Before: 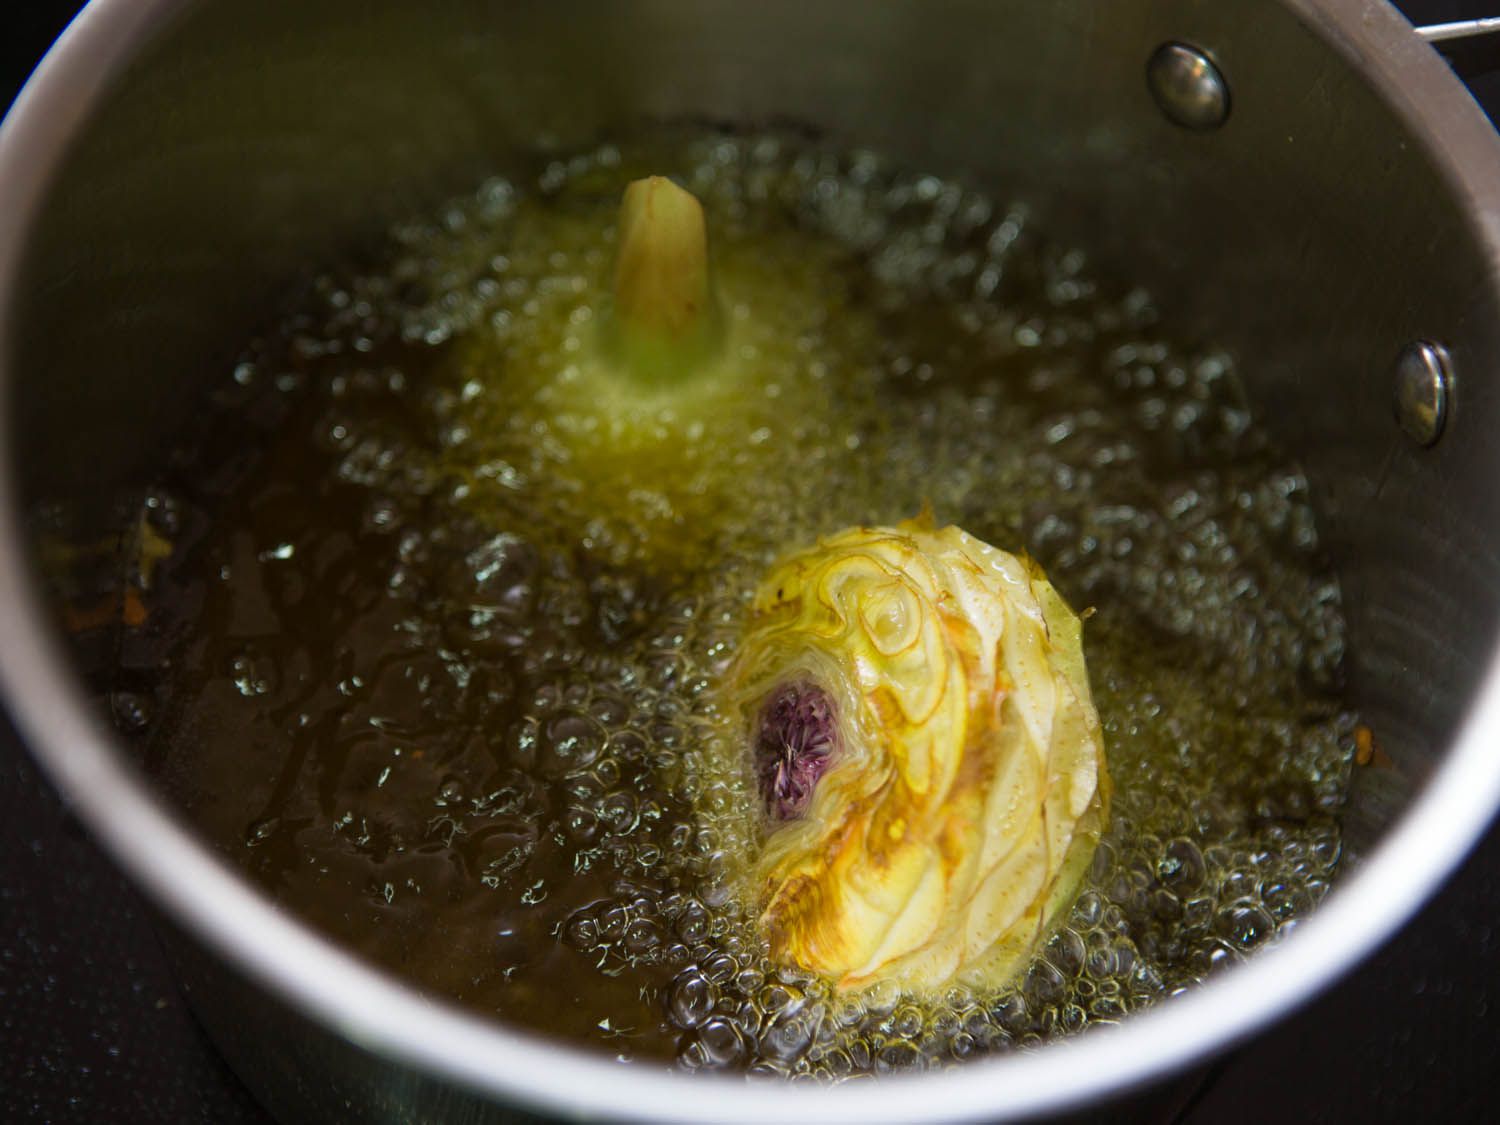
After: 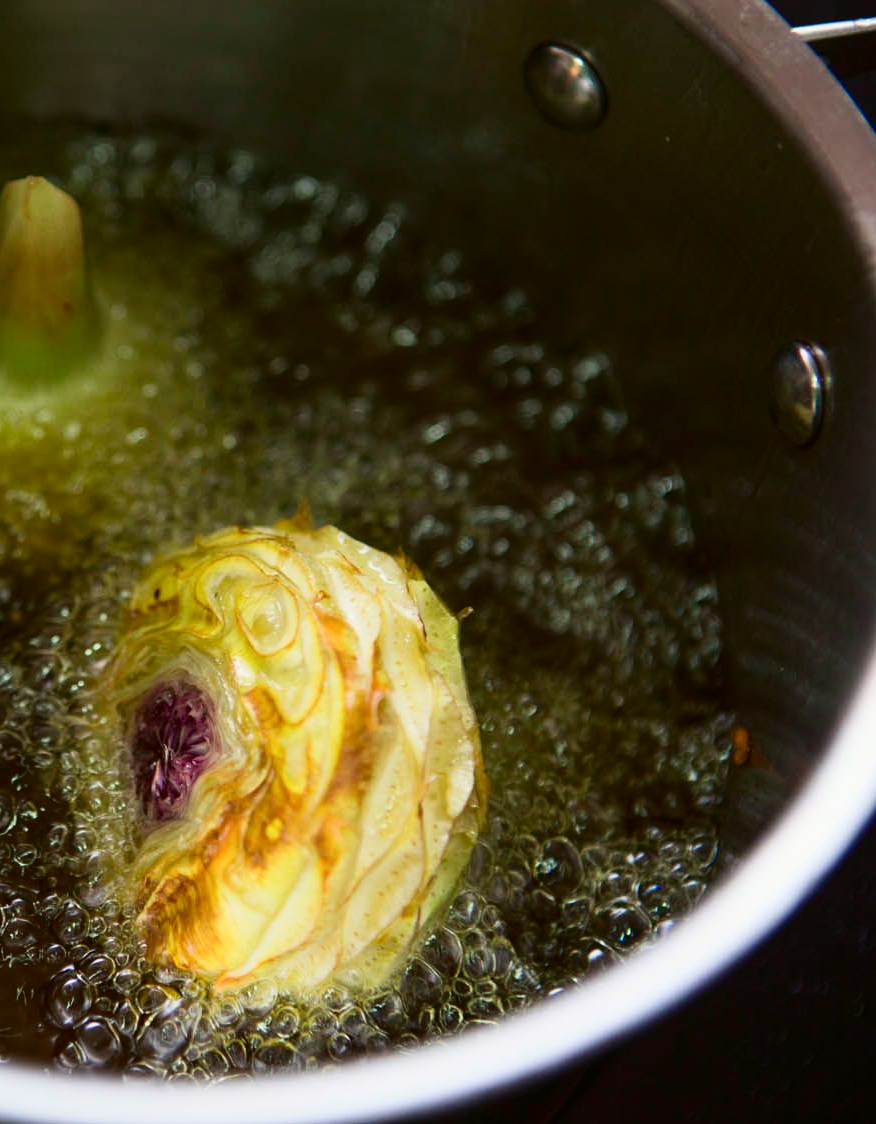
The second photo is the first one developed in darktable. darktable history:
crop: left 41.59%
tone curve: curves: ch0 [(0, 0) (0.059, 0.027) (0.178, 0.105) (0.292, 0.233) (0.485, 0.472) (0.837, 0.887) (1, 0.983)]; ch1 [(0, 0) (0.23, 0.166) (0.34, 0.298) (0.371, 0.334) (0.435, 0.413) (0.477, 0.469) (0.499, 0.498) (0.534, 0.551) (0.56, 0.585) (0.754, 0.801) (1, 1)]; ch2 [(0, 0) (0.431, 0.414) (0.498, 0.503) (0.524, 0.531) (0.568, 0.567) (0.6, 0.597) (0.65, 0.651) (0.752, 0.764) (1, 1)], color space Lab, independent channels, preserve colors none
